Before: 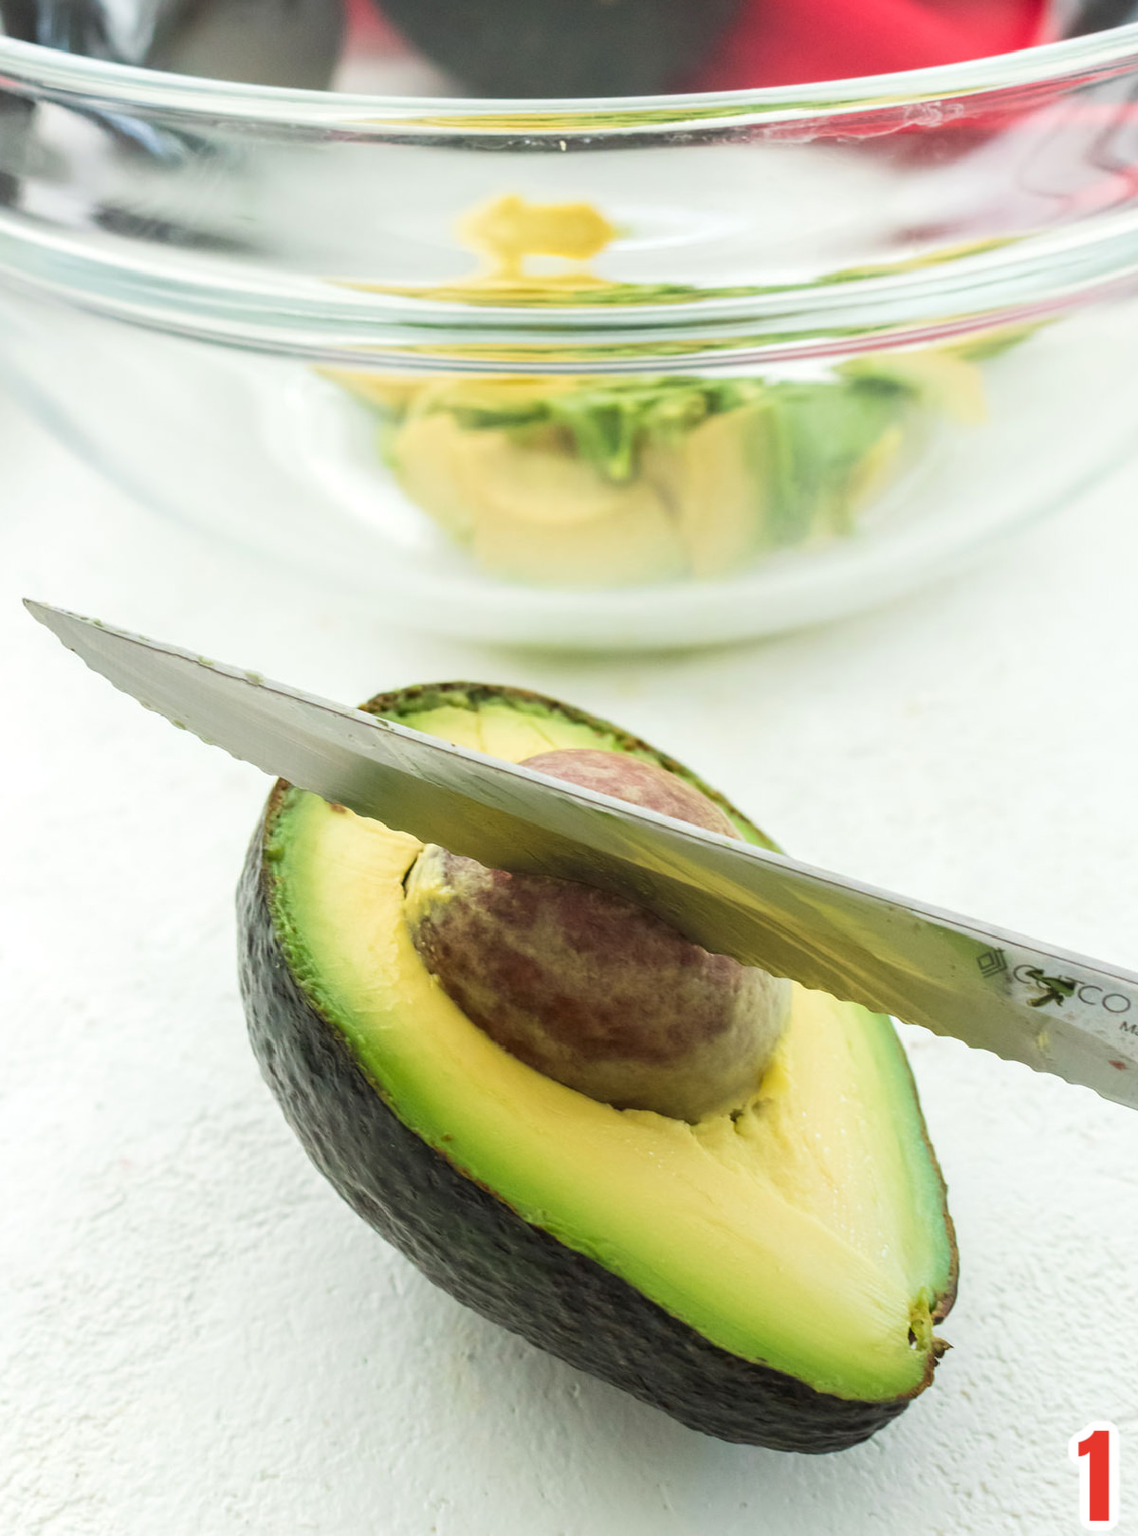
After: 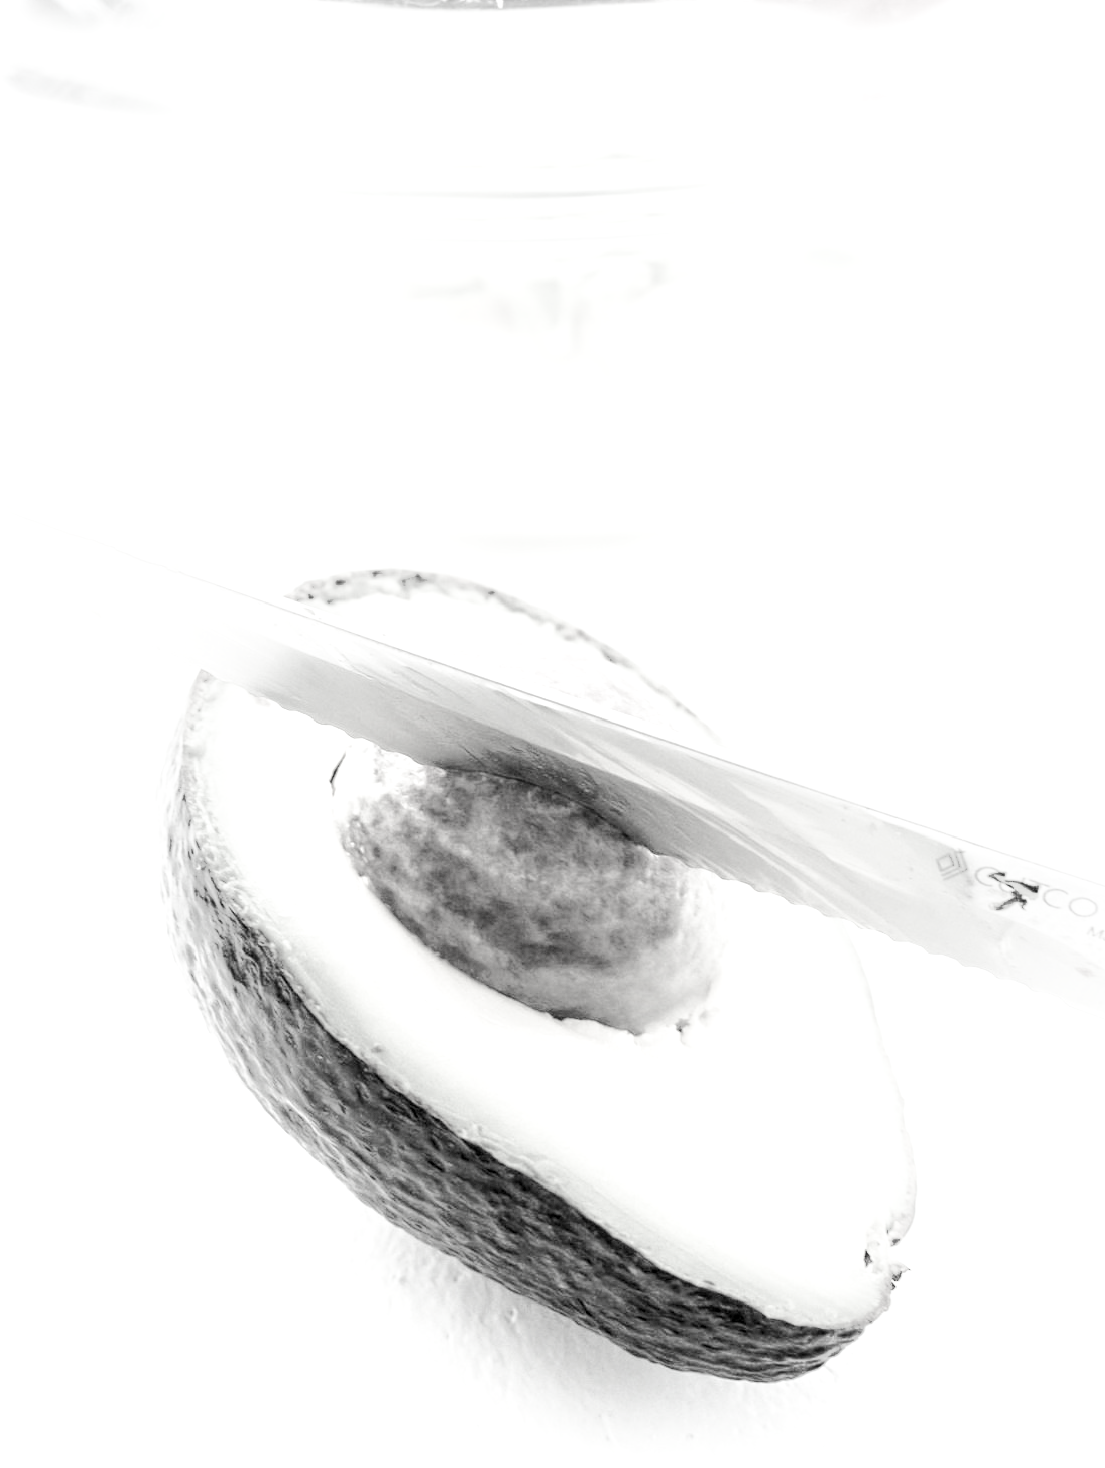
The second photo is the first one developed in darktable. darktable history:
local contrast: highlights 98%, shadows 90%, detail 160%, midtone range 0.2
exposure: black level correction 0, exposure 1.59 EV, compensate highlight preservation false
crop and rotate: left 7.895%, top 9.349%
shadows and highlights: shadows -24.42, highlights 51.12, soften with gaussian
filmic rgb: black relative exposure -5.1 EV, white relative exposure 3.53 EV, hardness 3.16, contrast 1.197, highlights saturation mix -48.55%, color science v4 (2020)
